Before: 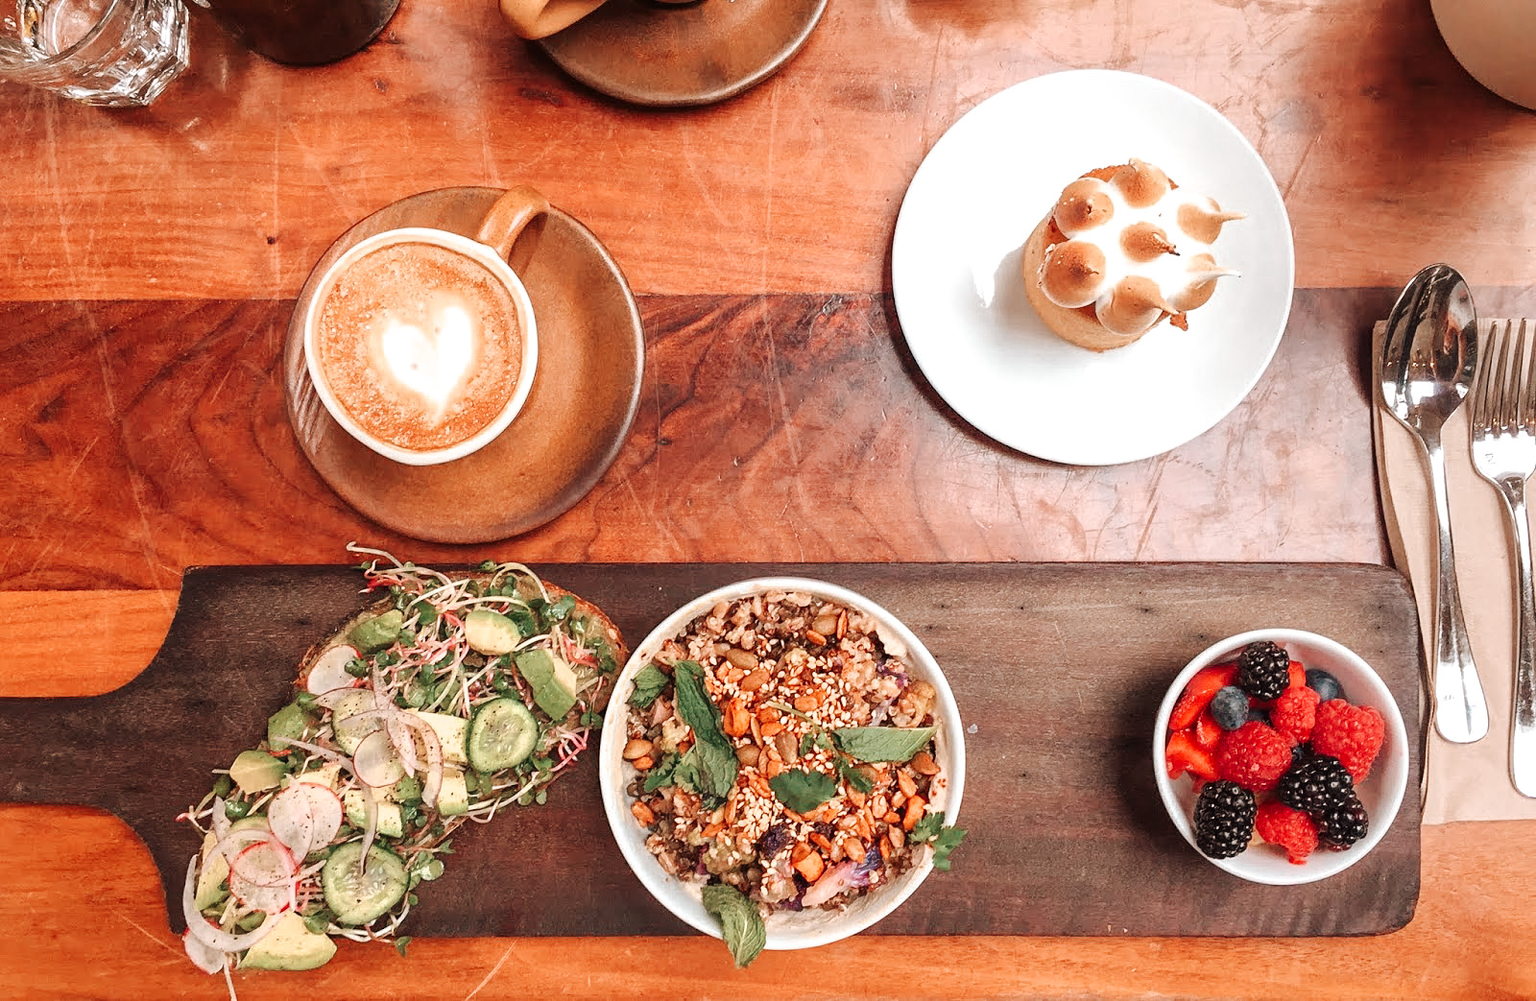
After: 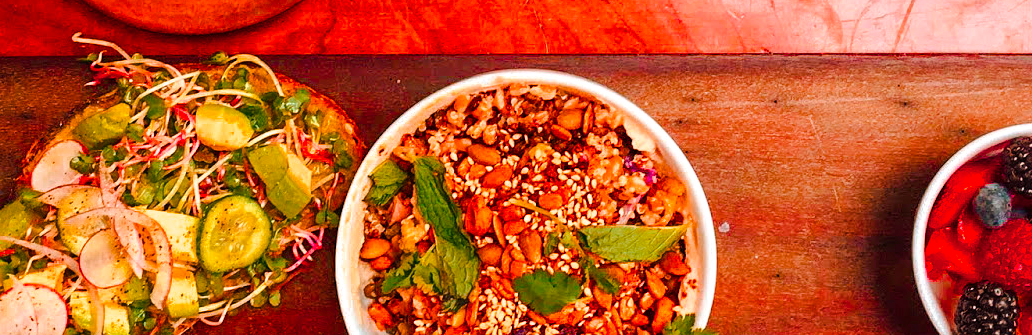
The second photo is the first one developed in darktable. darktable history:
tone equalizer: edges refinement/feathering 500, mask exposure compensation -1.57 EV, preserve details no
color balance rgb: highlights gain › chroma 0.124%, highlights gain › hue 332.5°, linear chroma grading › shadows -8.04%, linear chroma grading › global chroma 9.91%, perceptual saturation grading › global saturation 64.02%, perceptual saturation grading › highlights 59.552%, perceptual saturation grading › mid-tones 49.613%, perceptual saturation grading › shadows 49.576%
color zones: curves: ch1 [(0.235, 0.558) (0.75, 0.5)]; ch2 [(0.25, 0.462) (0.749, 0.457)]
crop: left 18.11%, top 51.058%, right 17.386%, bottom 16.811%
